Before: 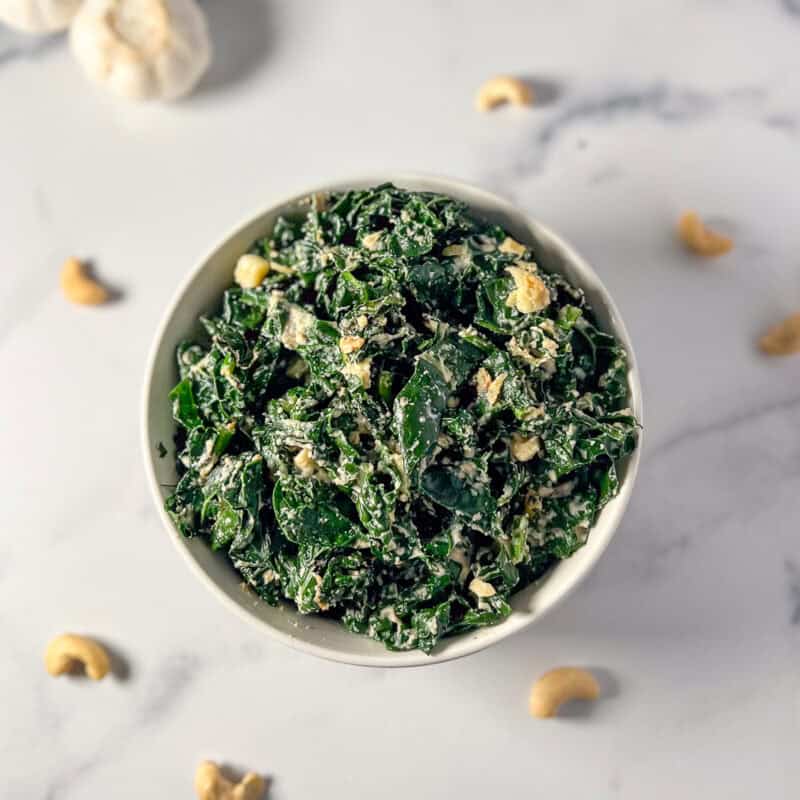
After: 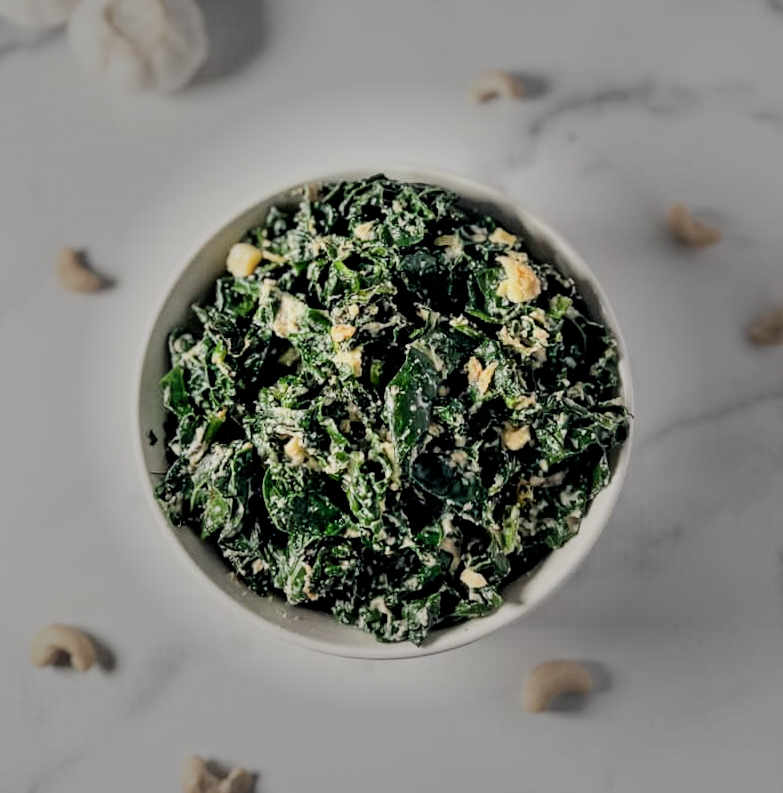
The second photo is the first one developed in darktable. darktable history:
filmic rgb: black relative exposure -5 EV, hardness 2.88, contrast 1.3, highlights saturation mix -30%
rotate and perspective: rotation 0.226°, lens shift (vertical) -0.042, crop left 0.023, crop right 0.982, crop top 0.006, crop bottom 0.994
vignetting: fall-off start 40%, fall-off radius 40%
